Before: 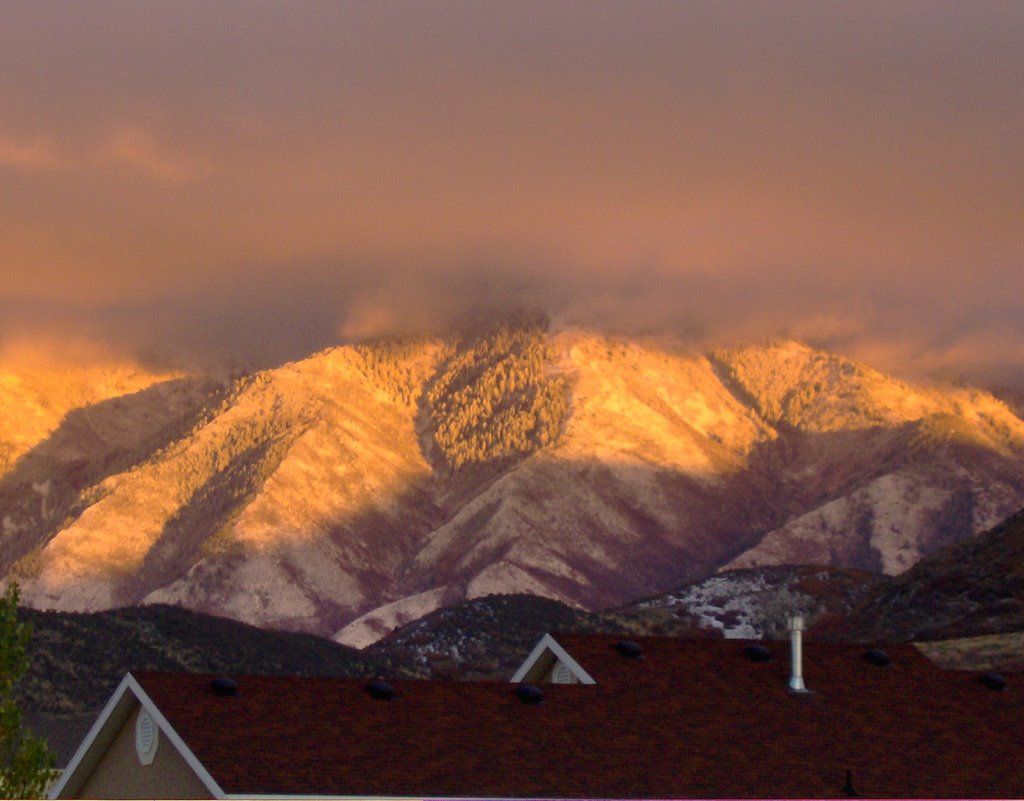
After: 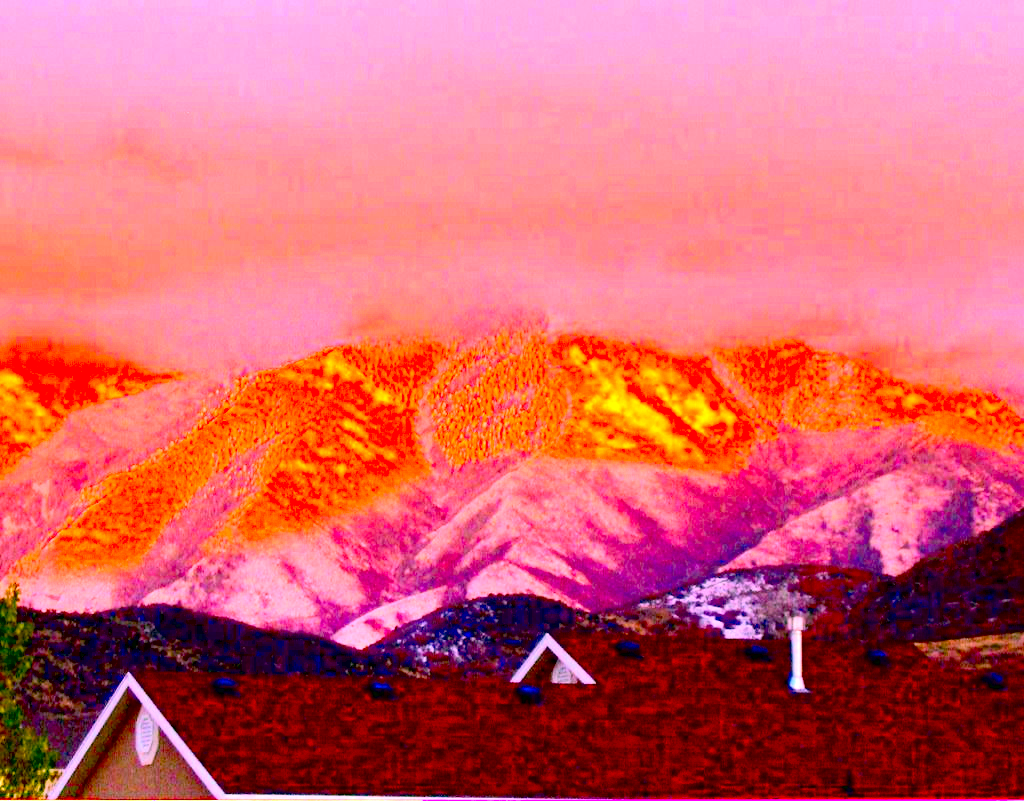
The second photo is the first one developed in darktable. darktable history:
contrast brightness saturation: contrast 0.199, brightness 0.155, saturation 0.217
color correction: highlights a* 18.81, highlights b* -11.72, saturation 1.7
exposure: black level correction 0.015, exposure 1.778 EV, compensate highlight preservation false
